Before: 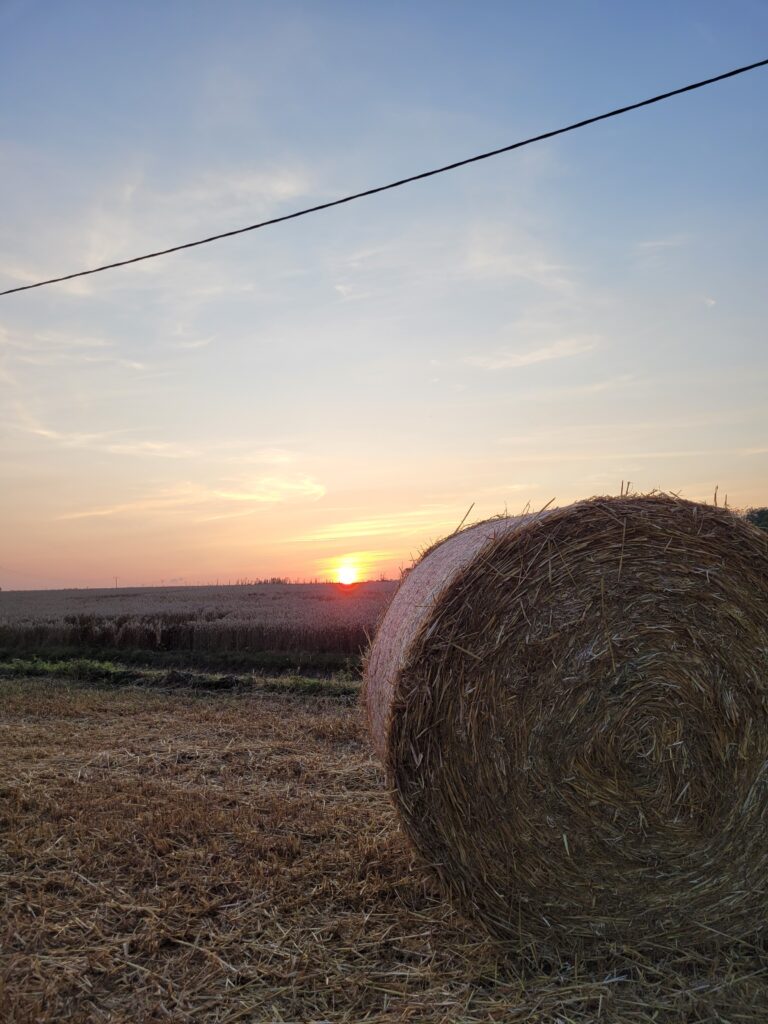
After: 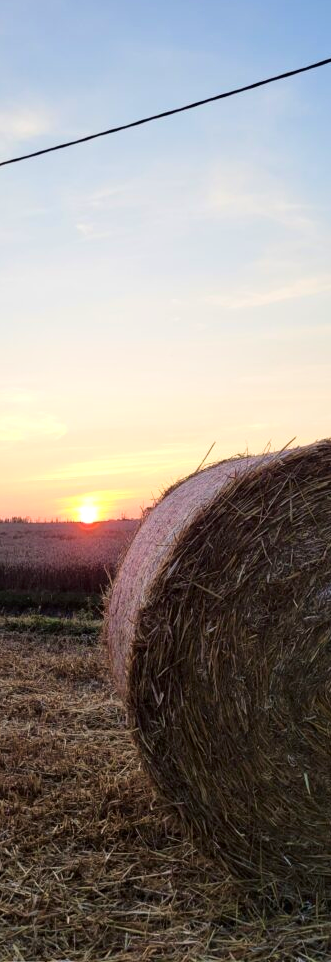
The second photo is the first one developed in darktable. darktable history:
exposure: exposure 0.131 EV, compensate exposure bias true, compensate highlight preservation false
crop: left 33.755%, top 5.972%, right 23.083%
velvia: on, module defaults
tone curve: curves: ch0 [(0, 0) (0.004, 0.001) (0.133, 0.112) (0.325, 0.362) (0.832, 0.893) (1, 1)], color space Lab, independent channels, preserve colors none
contrast brightness saturation: contrast 0.034, brightness -0.04
